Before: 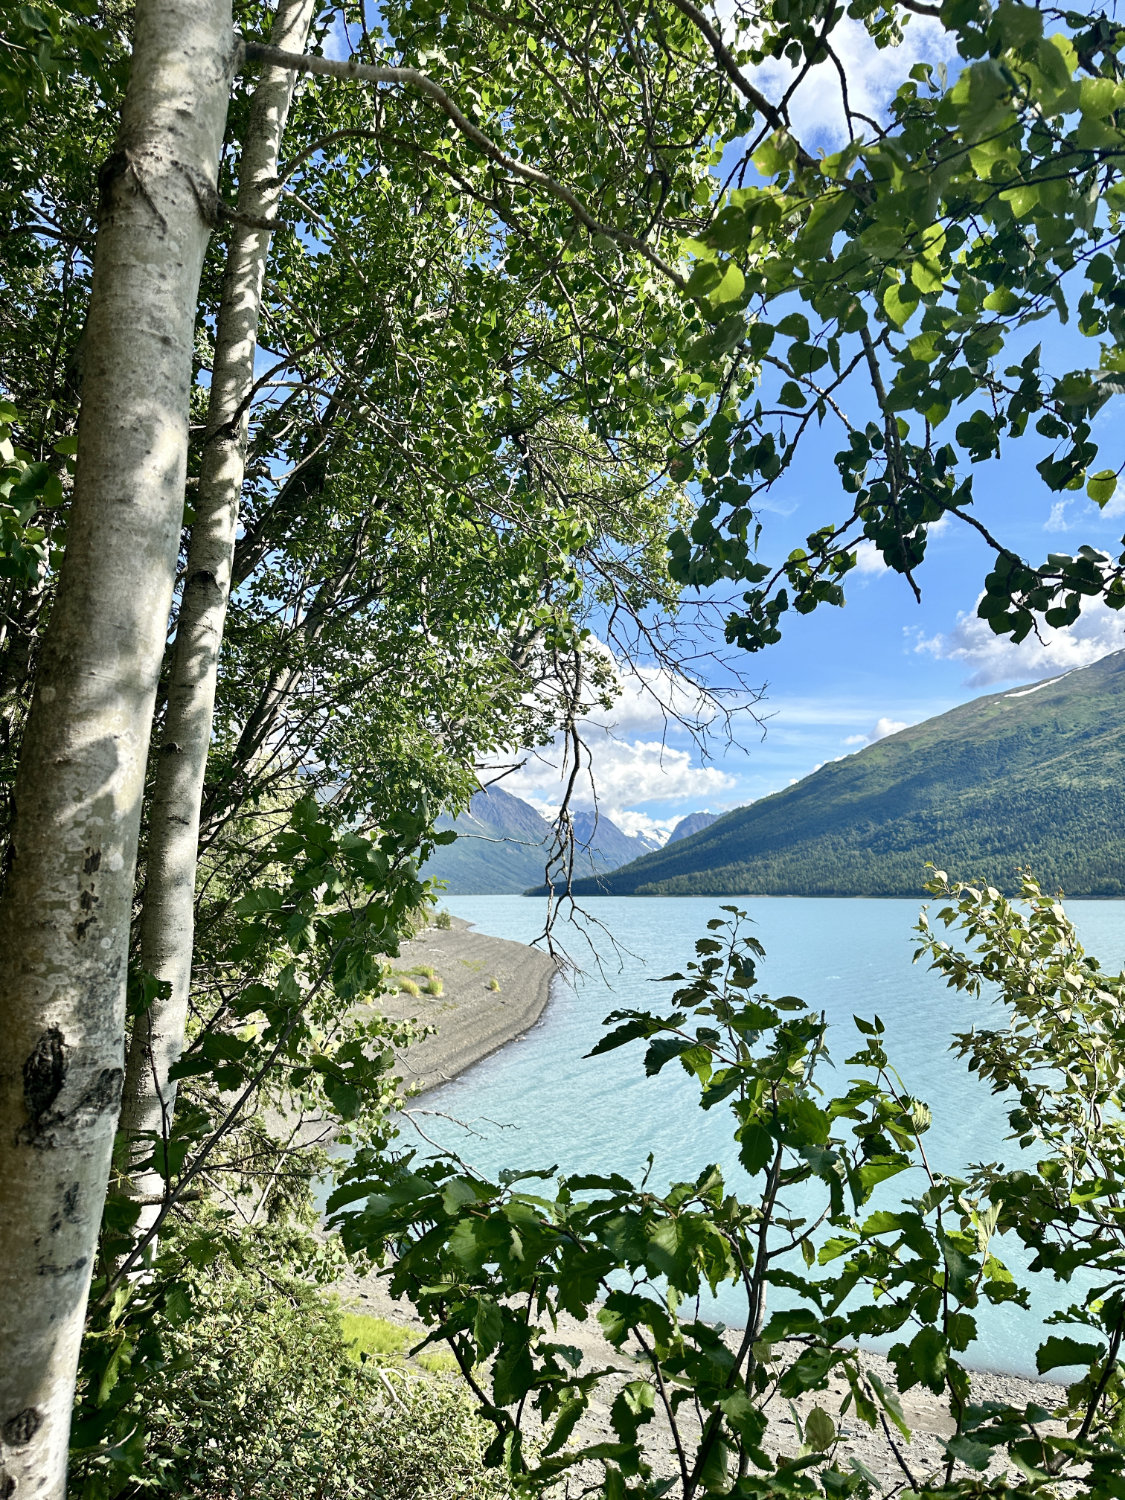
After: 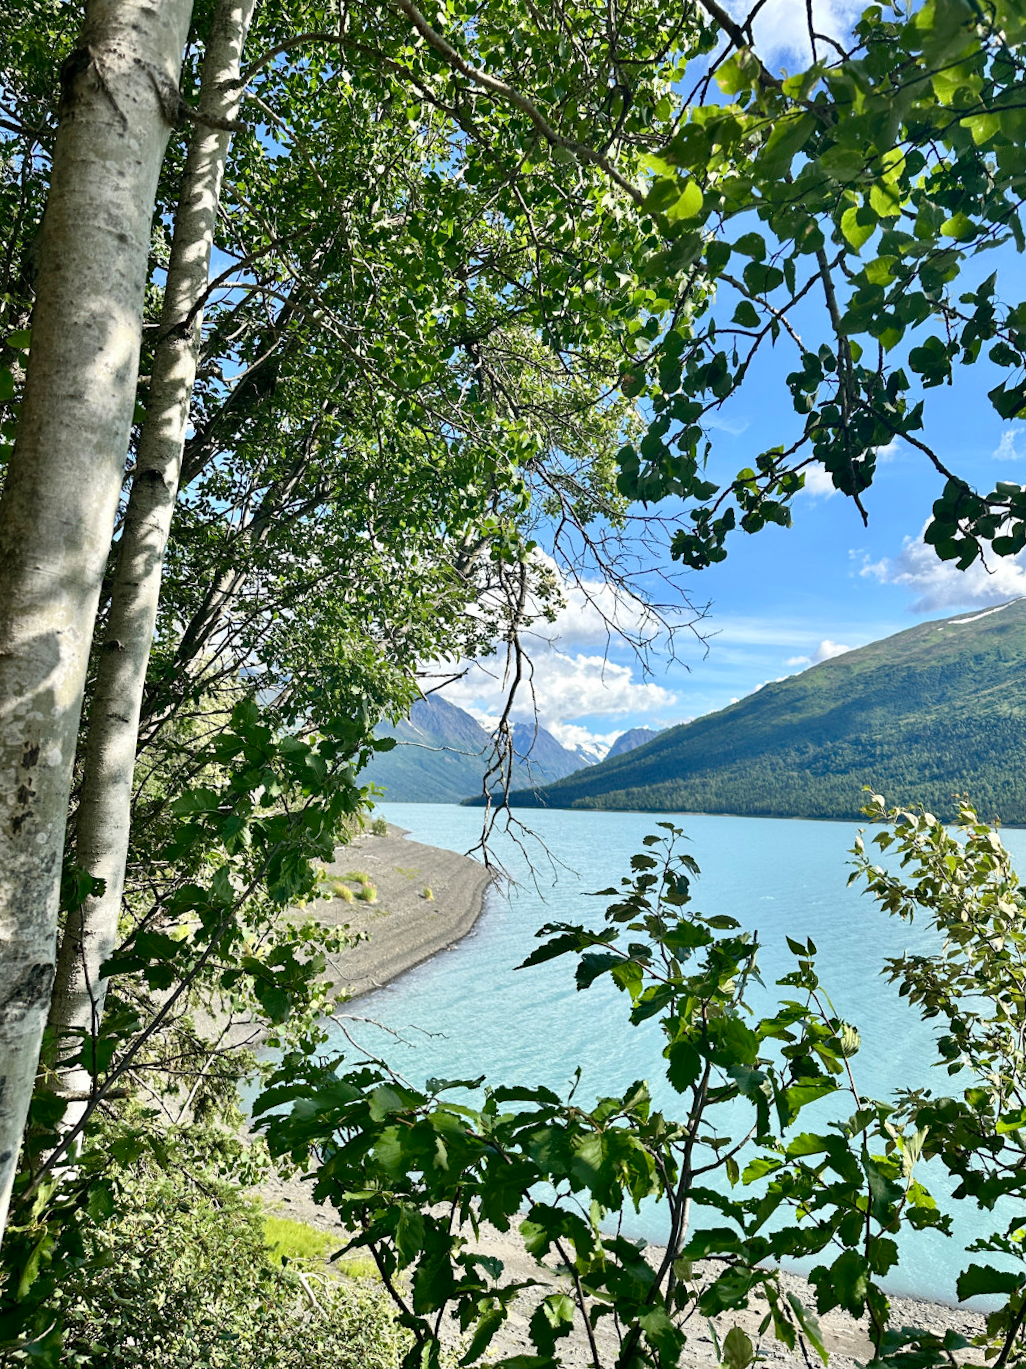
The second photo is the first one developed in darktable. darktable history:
crop and rotate: angle -2°, left 3.161%, top 3.934%, right 1.436%, bottom 0.573%
